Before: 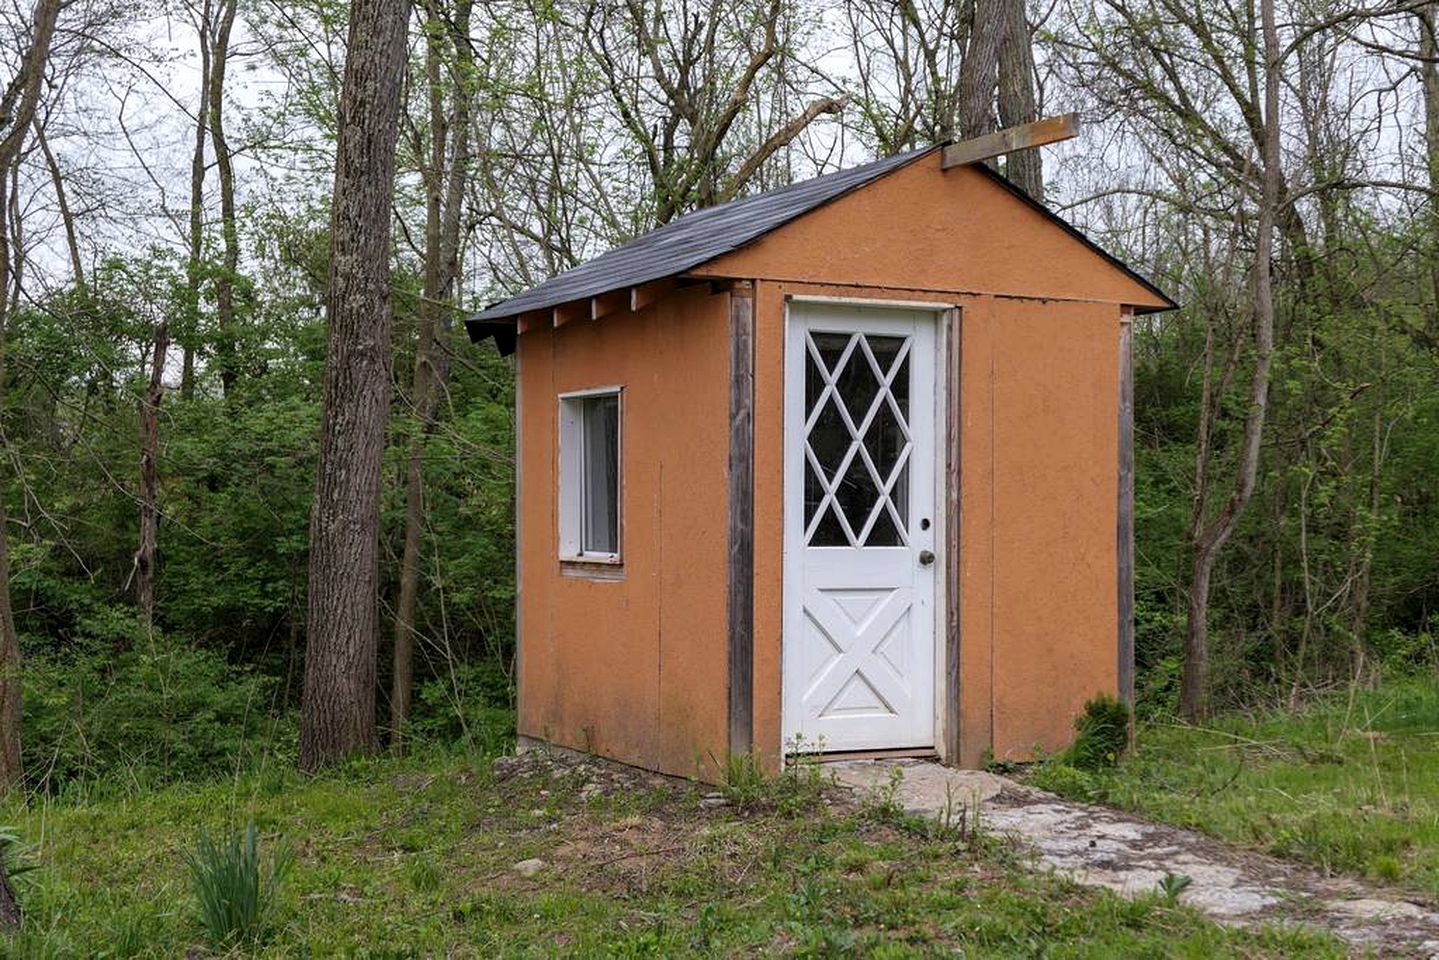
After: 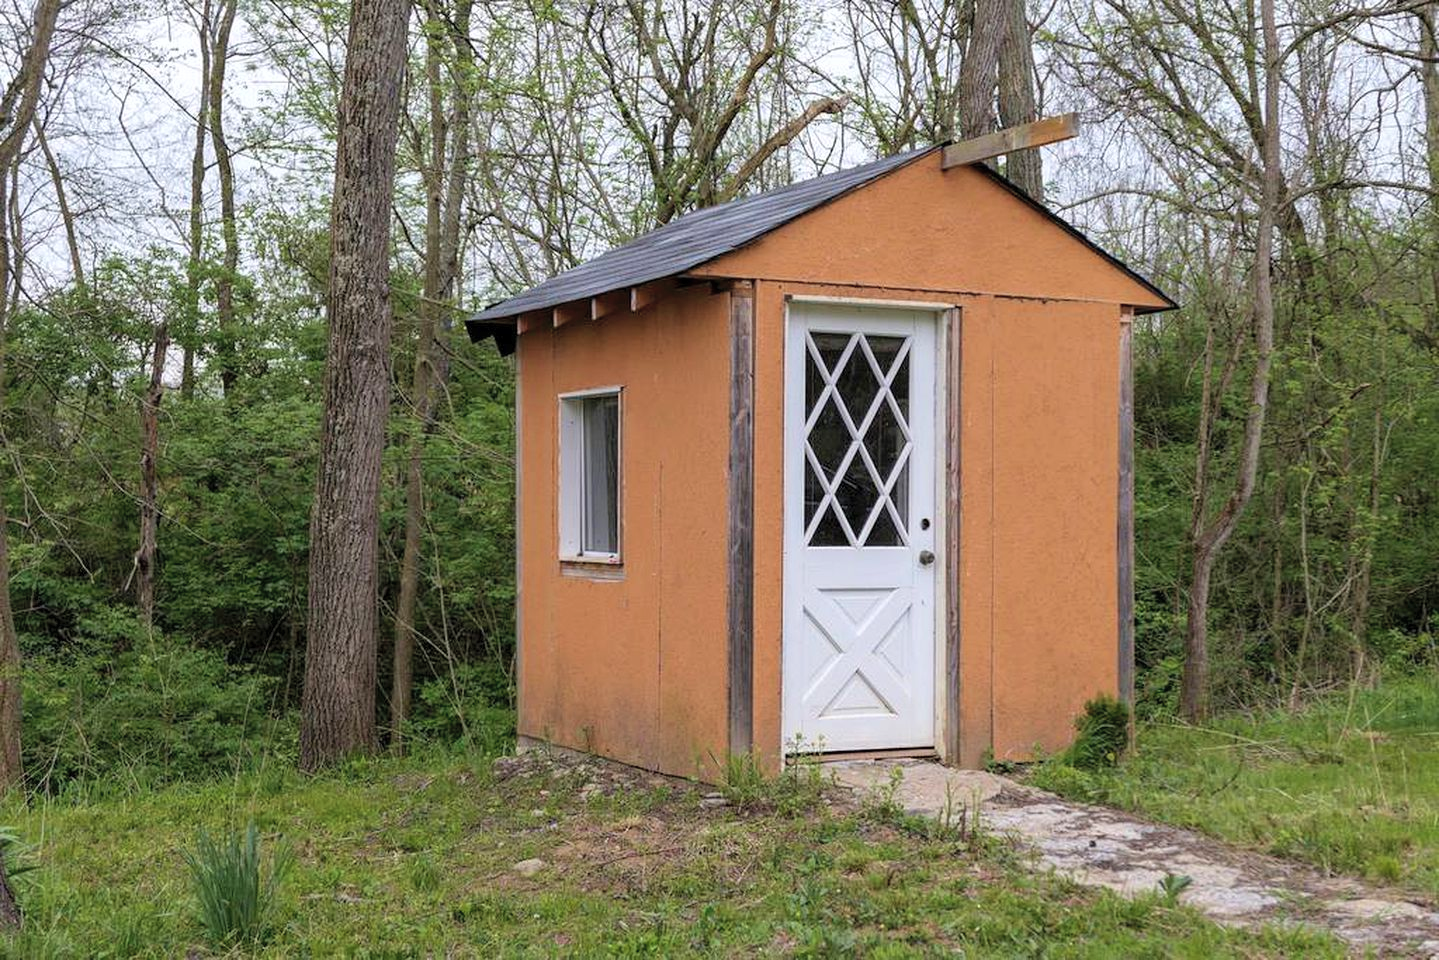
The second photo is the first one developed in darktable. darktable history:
velvia: strength 14.81%
contrast brightness saturation: brightness 0.121
